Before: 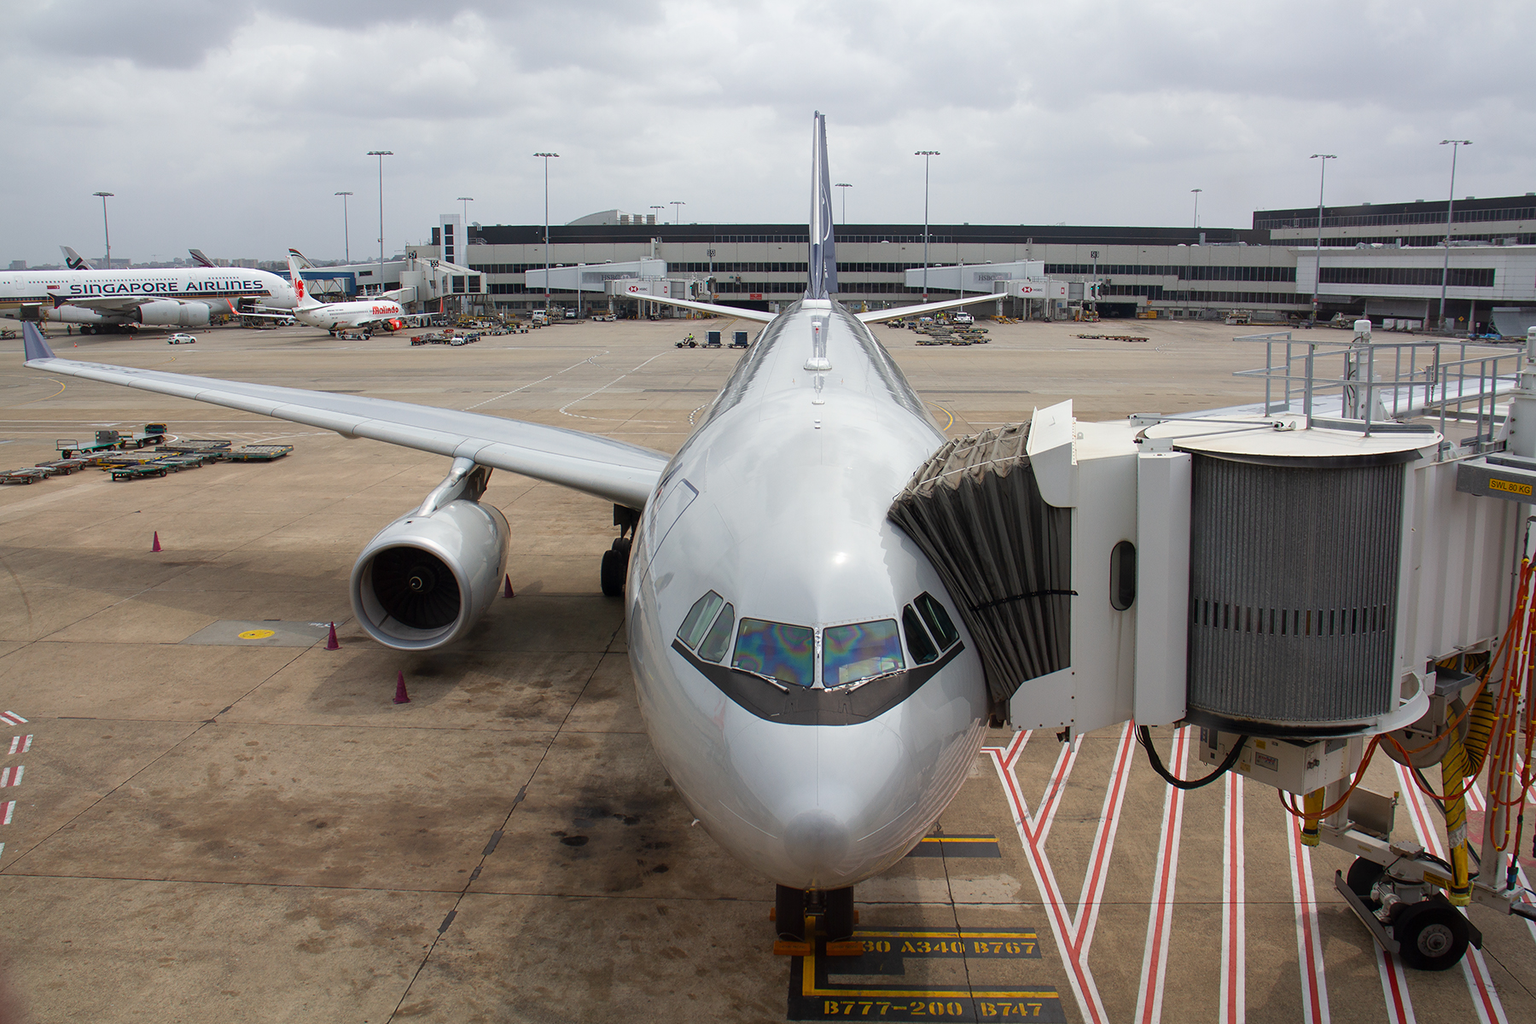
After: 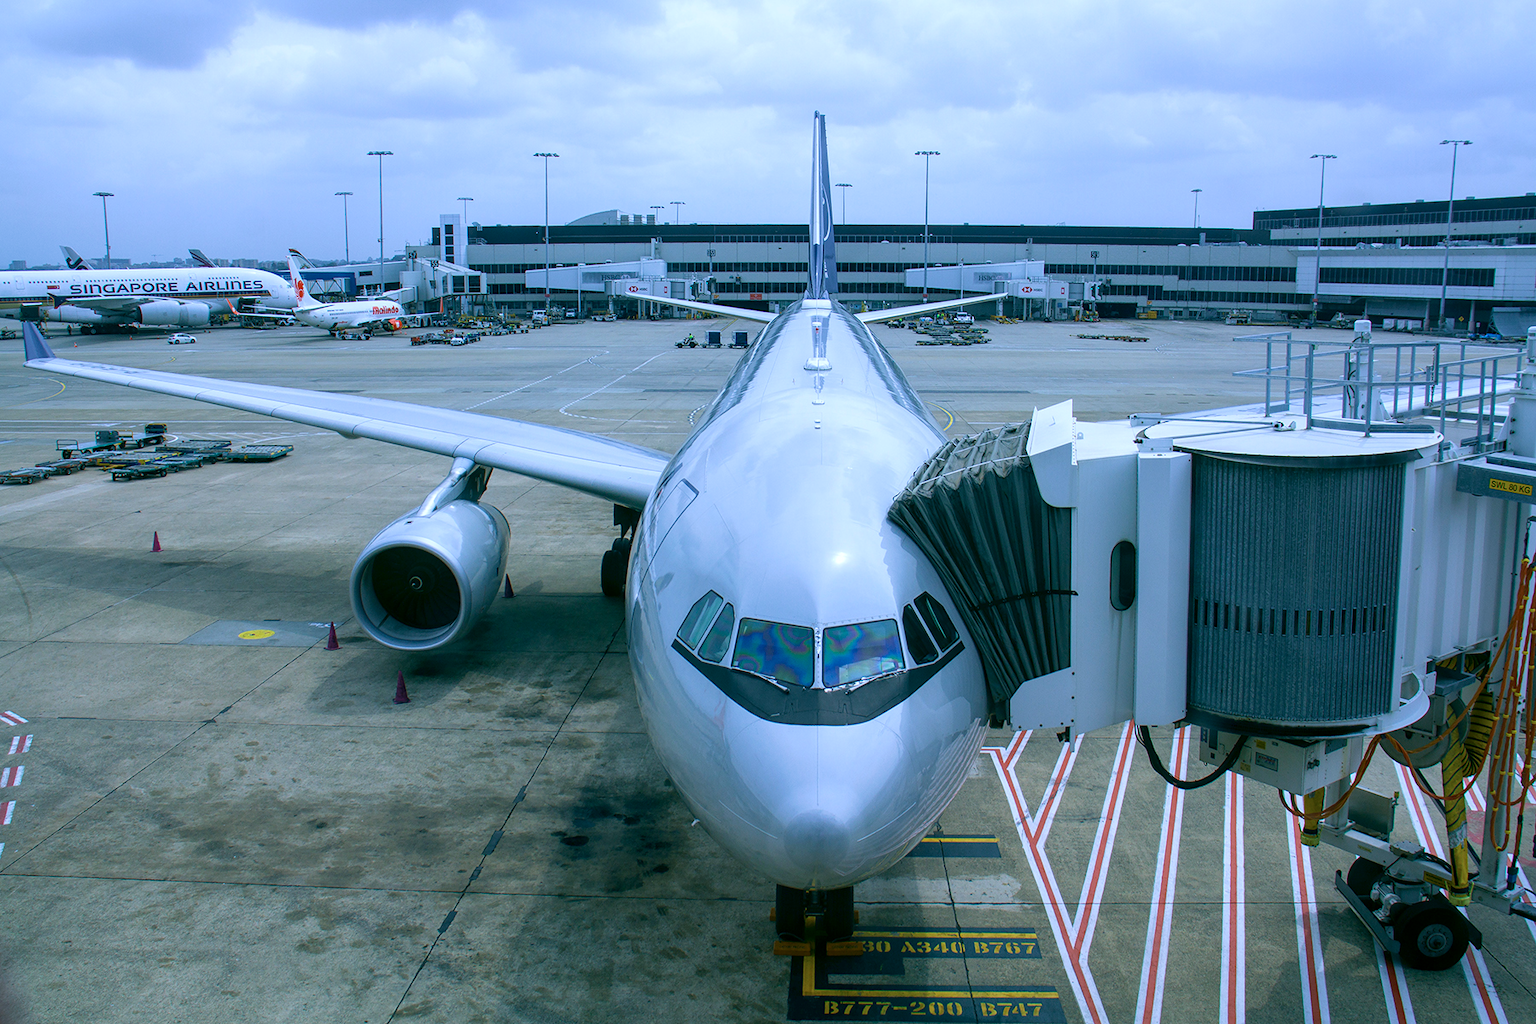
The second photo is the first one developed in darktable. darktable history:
color correction: highlights a* 5, highlights b* 24.83, shadows a* -15.61, shadows b* 3.79
local contrast: on, module defaults
color calibration: illuminant as shot in camera, x 0.441, y 0.413, temperature 2930.16 K, saturation algorithm version 1 (2020)
velvia: on, module defaults
